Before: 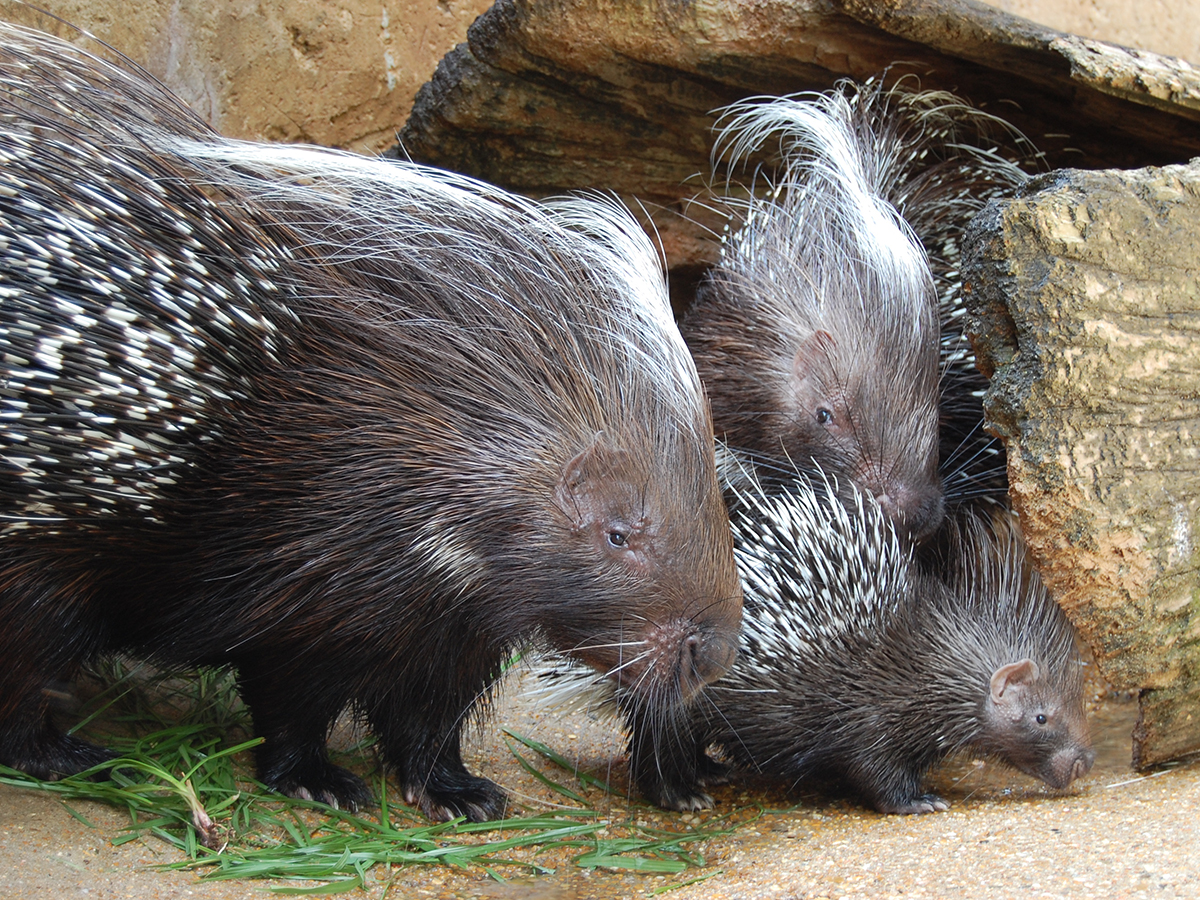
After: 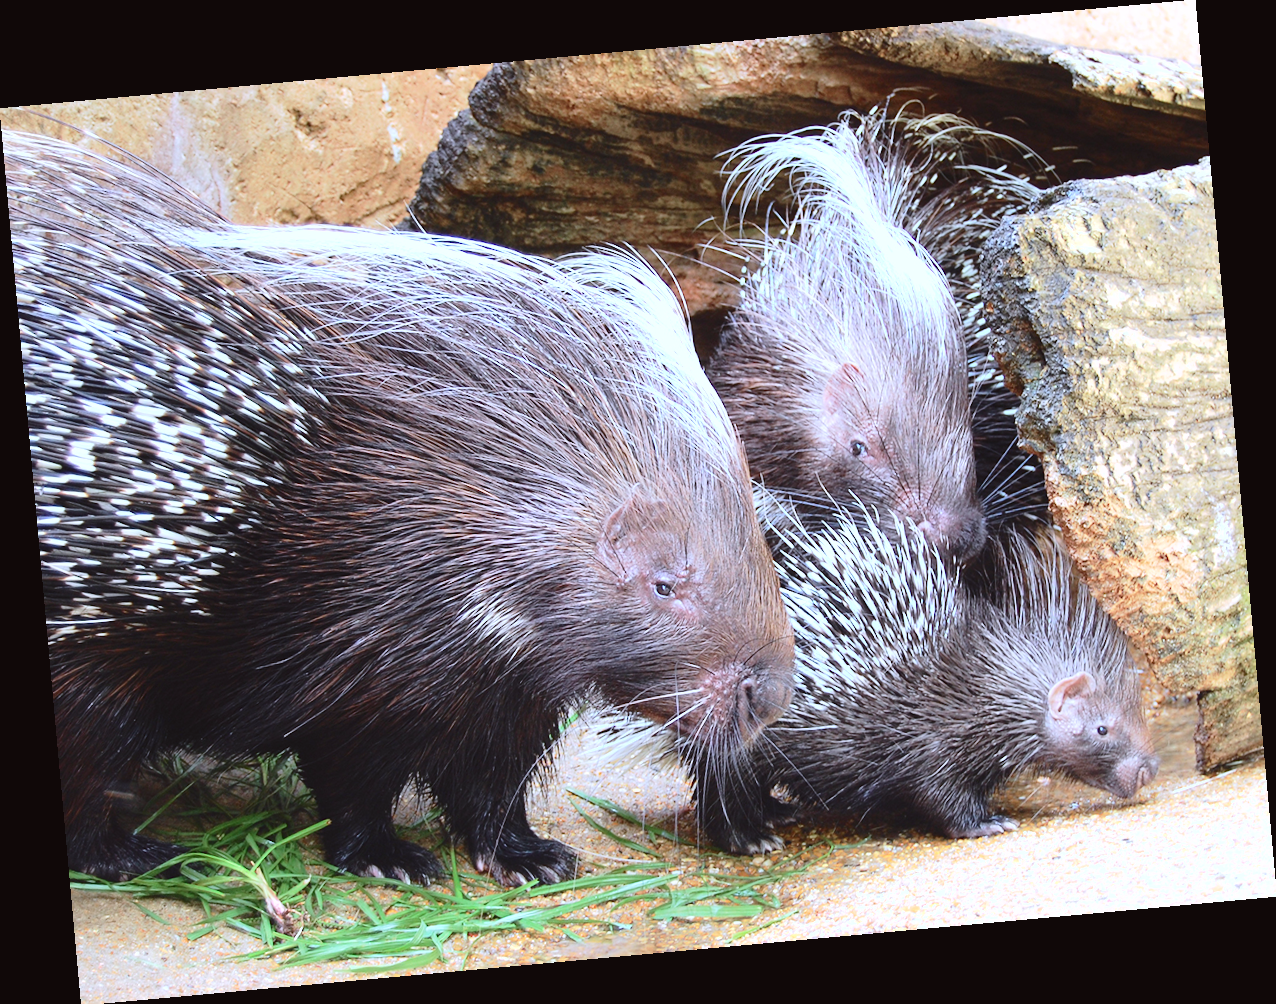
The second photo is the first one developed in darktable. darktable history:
rotate and perspective: rotation -5.2°, automatic cropping off
tone curve: curves: ch0 [(0, 0.019) (0.204, 0.162) (0.491, 0.519) (0.748, 0.765) (1, 0.919)]; ch1 [(0, 0) (0.179, 0.173) (0.322, 0.32) (0.442, 0.447) (0.496, 0.504) (0.566, 0.585) (0.761, 0.803) (1, 1)]; ch2 [(0, 0) (0.434, 0.447) (0.483, 0.487) (0.555, 0.563) (0.697, 0.68) (1, 1)], color space Lab, independent channels, preserve colors none
fill light: on, module defaults
exposure: black level correction 0, exposure 1.015 EV, compensate exposure bias true, compensate highlight preservation false
white balance: red 0.948, green 1.02, blue 1.176
